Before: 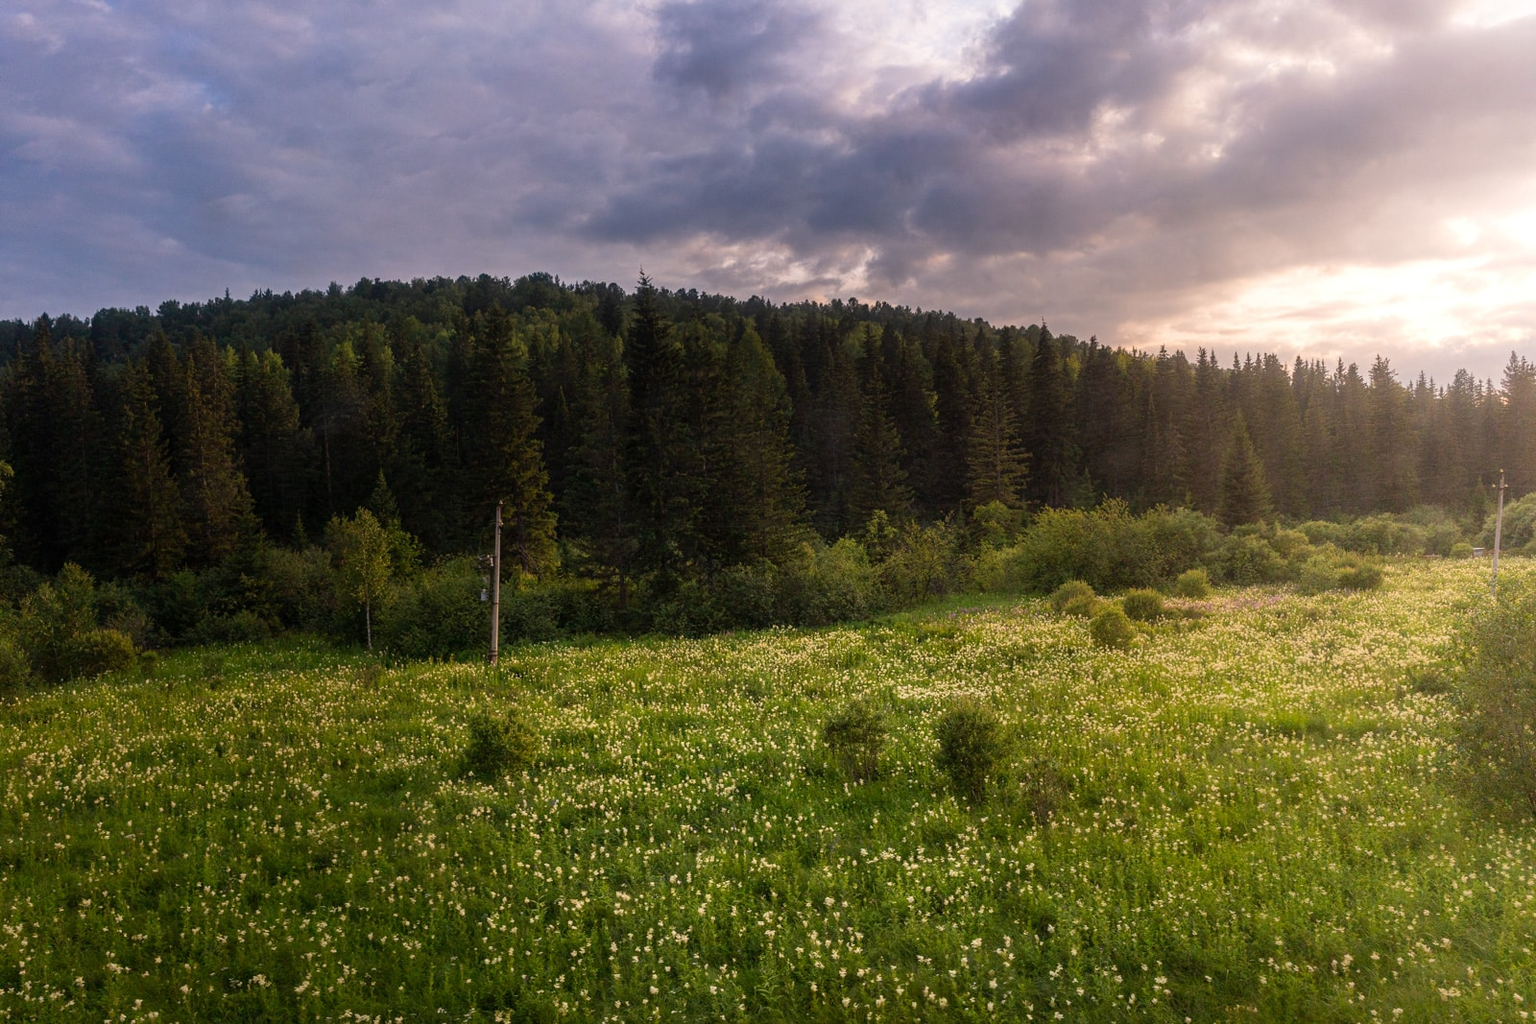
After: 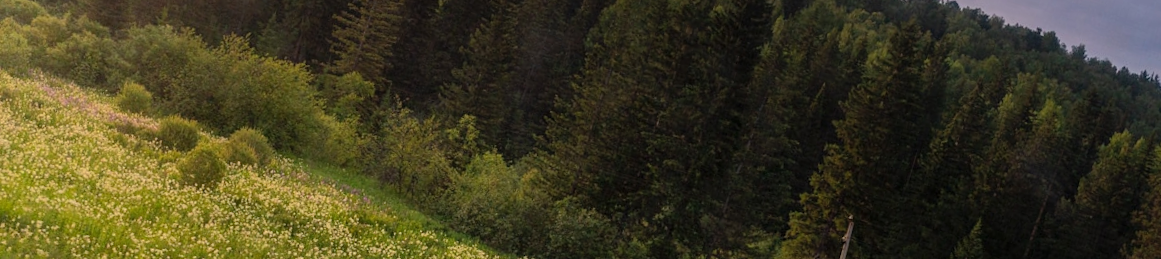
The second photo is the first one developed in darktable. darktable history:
crop and rotate: angle 16.12°, top 30.835%, bottom 35.653%
shadows and highlights: shadows 30
